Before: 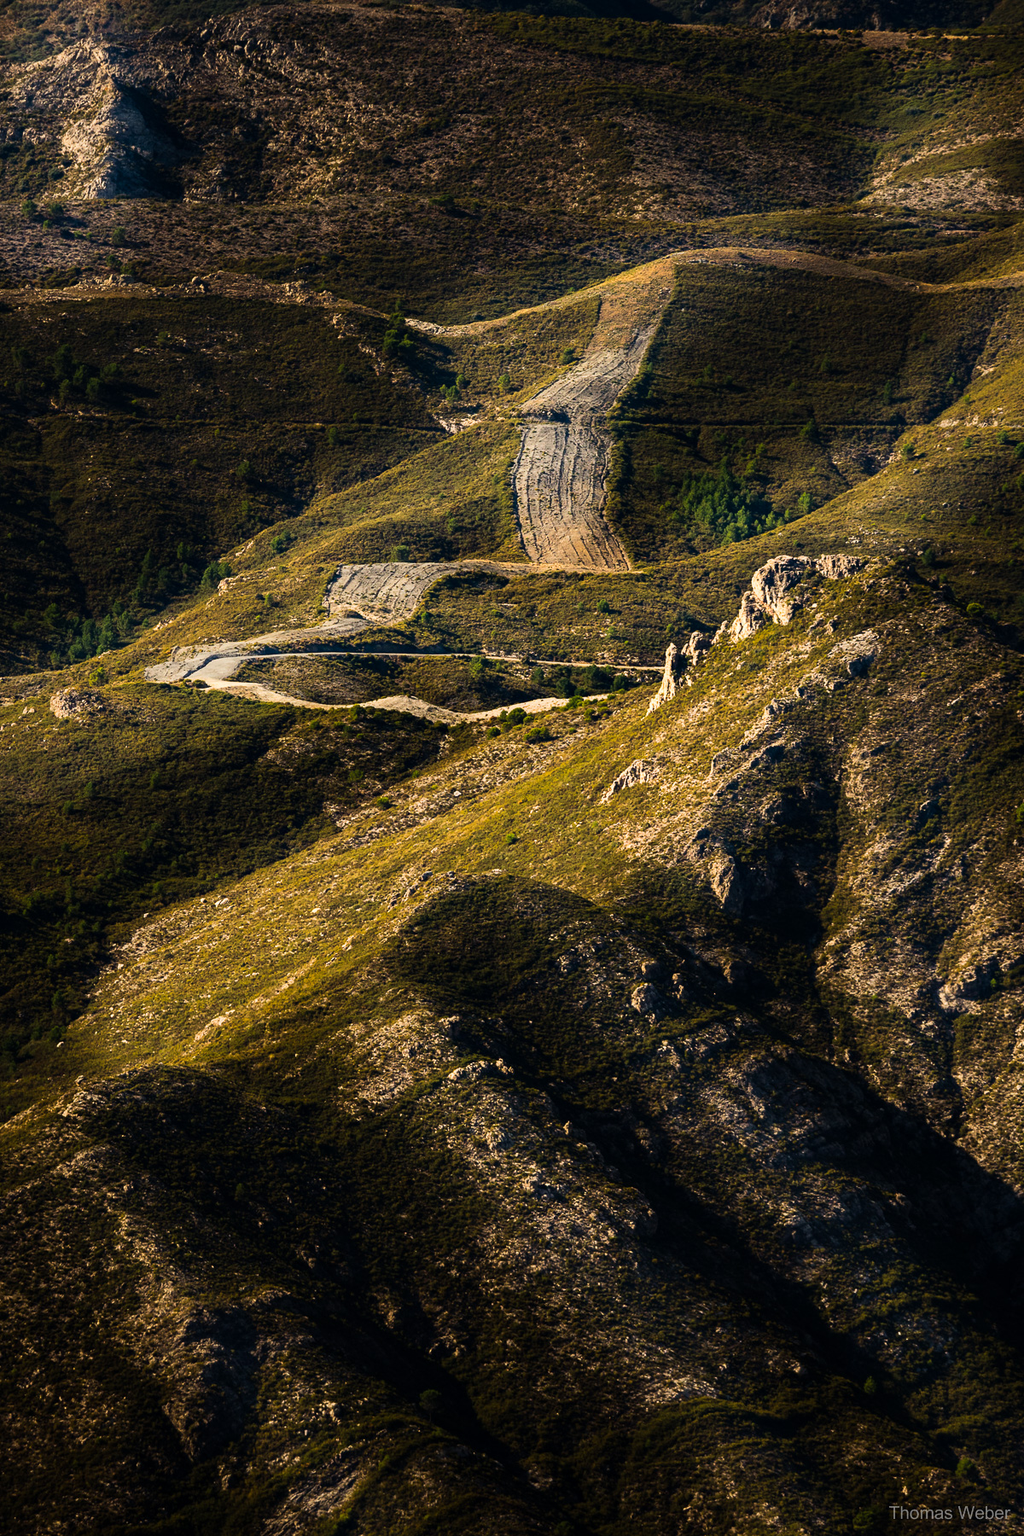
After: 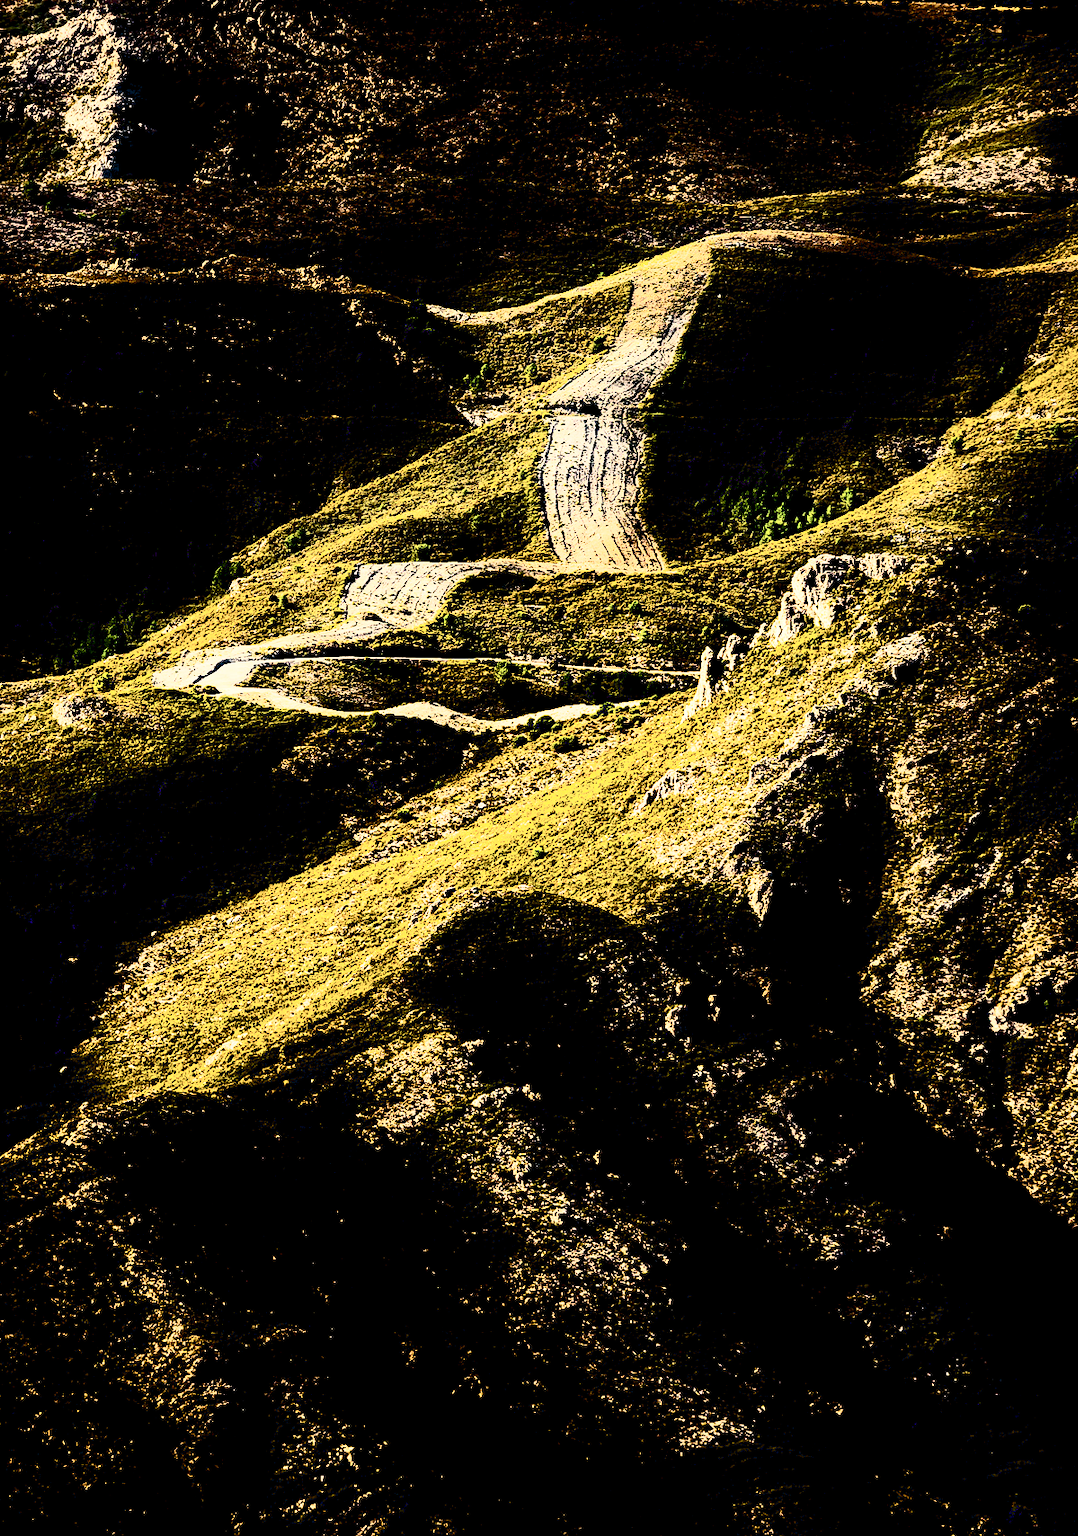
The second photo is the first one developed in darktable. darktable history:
contrast brightness saturation: contrast 0.929, brightness 0.194
filmic rgb: black relative exposure -7.95 EV, white relative exposure 4.08 EV, hardness 4.08, latitude 51.8%, contrast 1.008, shadows ↔ highlights balance 5.13%
crop and rotate: top 1.936%, bottom 3.086%
exposure: black level correction 0.033, exposure 0.9 EV, compensate highlight preservation false
